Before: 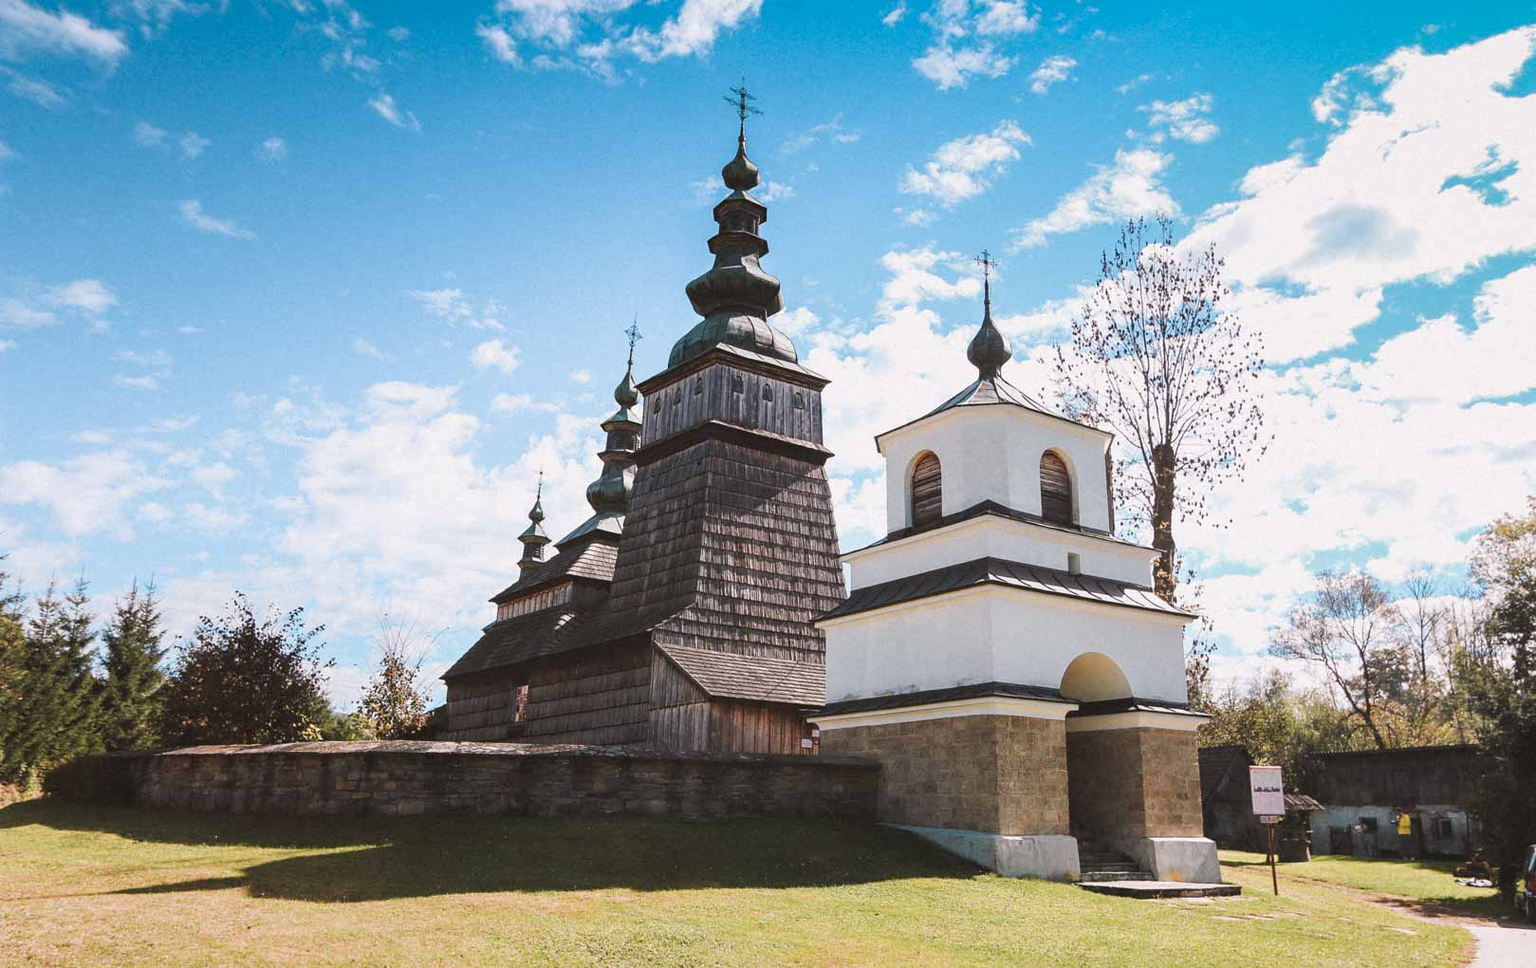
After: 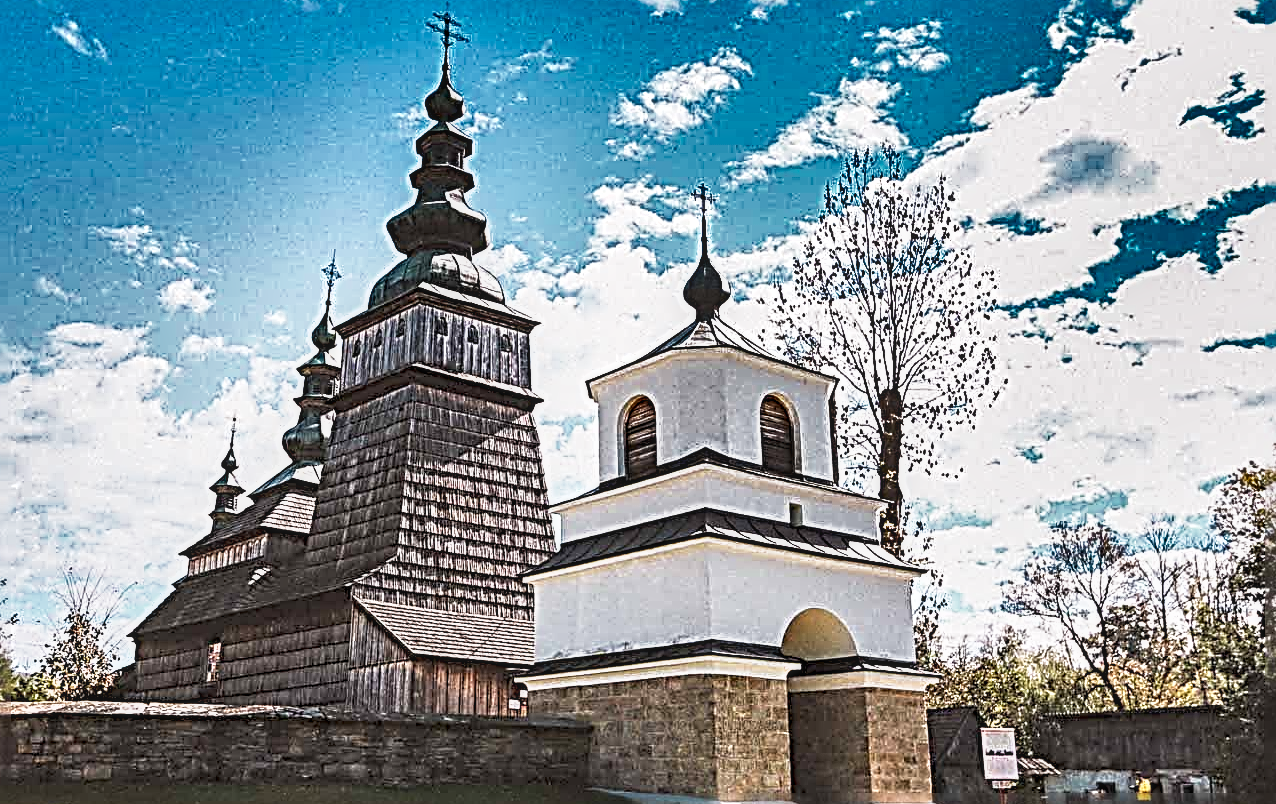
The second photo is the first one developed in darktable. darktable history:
sharpen: radius 4.046, amount 1.985
local contrast: on, module defaults
shadows and highlights: shadows 20.82, highlights -81.32, soften with gaussian
base curve: curves: ch0 [(0, 0) (0.688, 0.865) (1, 1)], preserve colors none
crop and rotate: left 20.815%, top 7.752%, right 0.369%, bottom 13.369%
